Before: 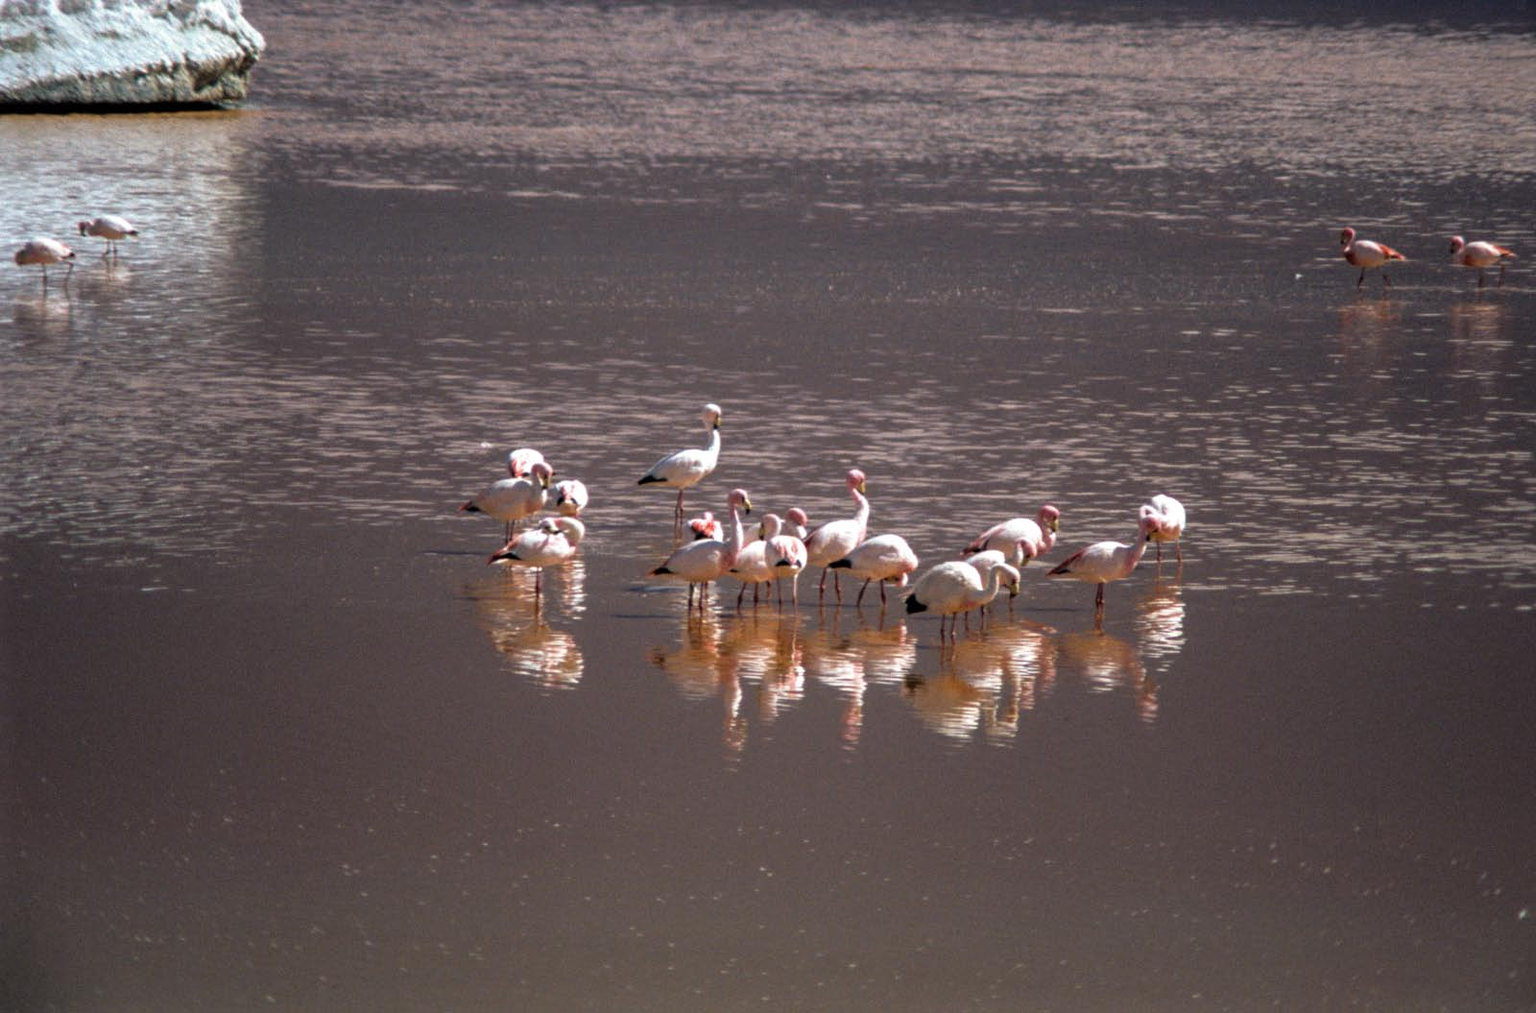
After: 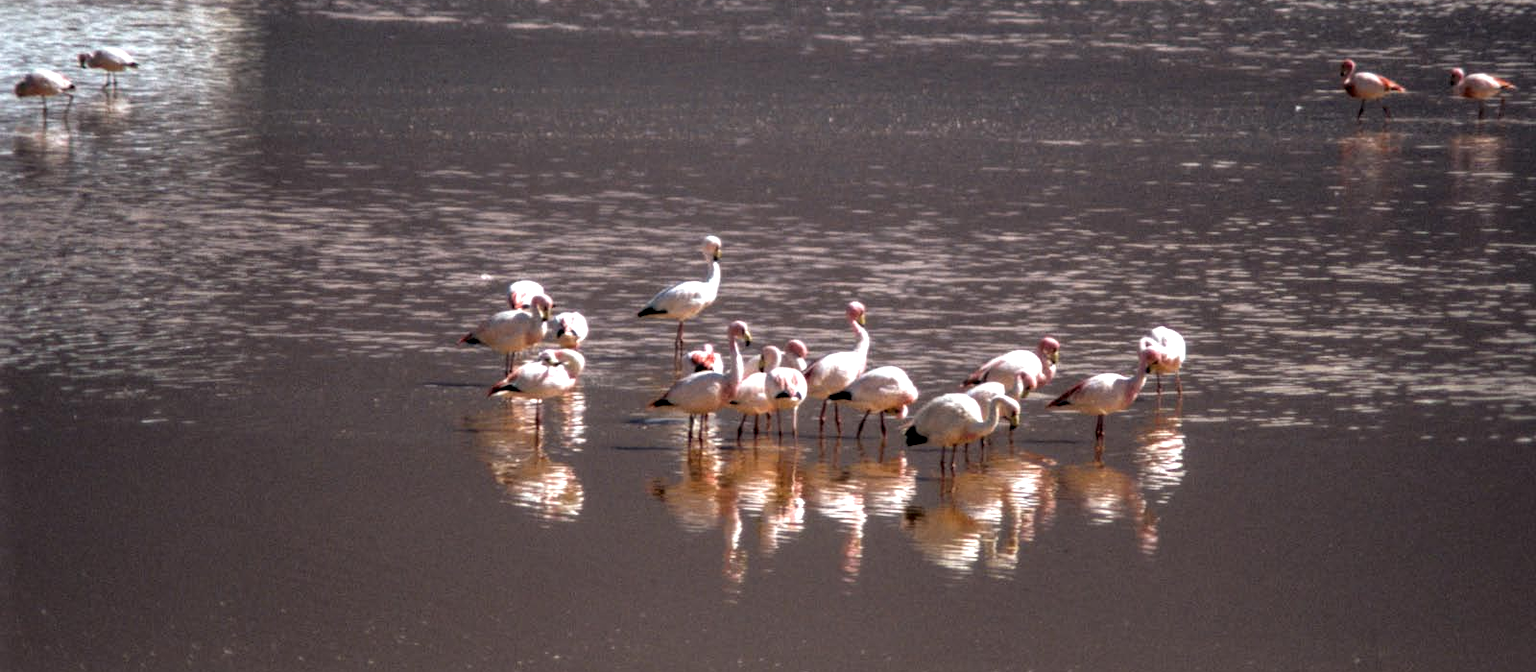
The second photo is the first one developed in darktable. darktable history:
crop: top 16.68%, bottom 16.781%
contrast equalizer: y [[0.439, 0.44, 0.442, 0.457, 0.493, 0.498], [0.5 ×6], [0.5 ×6], [0 ×6], [0 ×6]], mix -0.992
local contrast: on, module defaults
